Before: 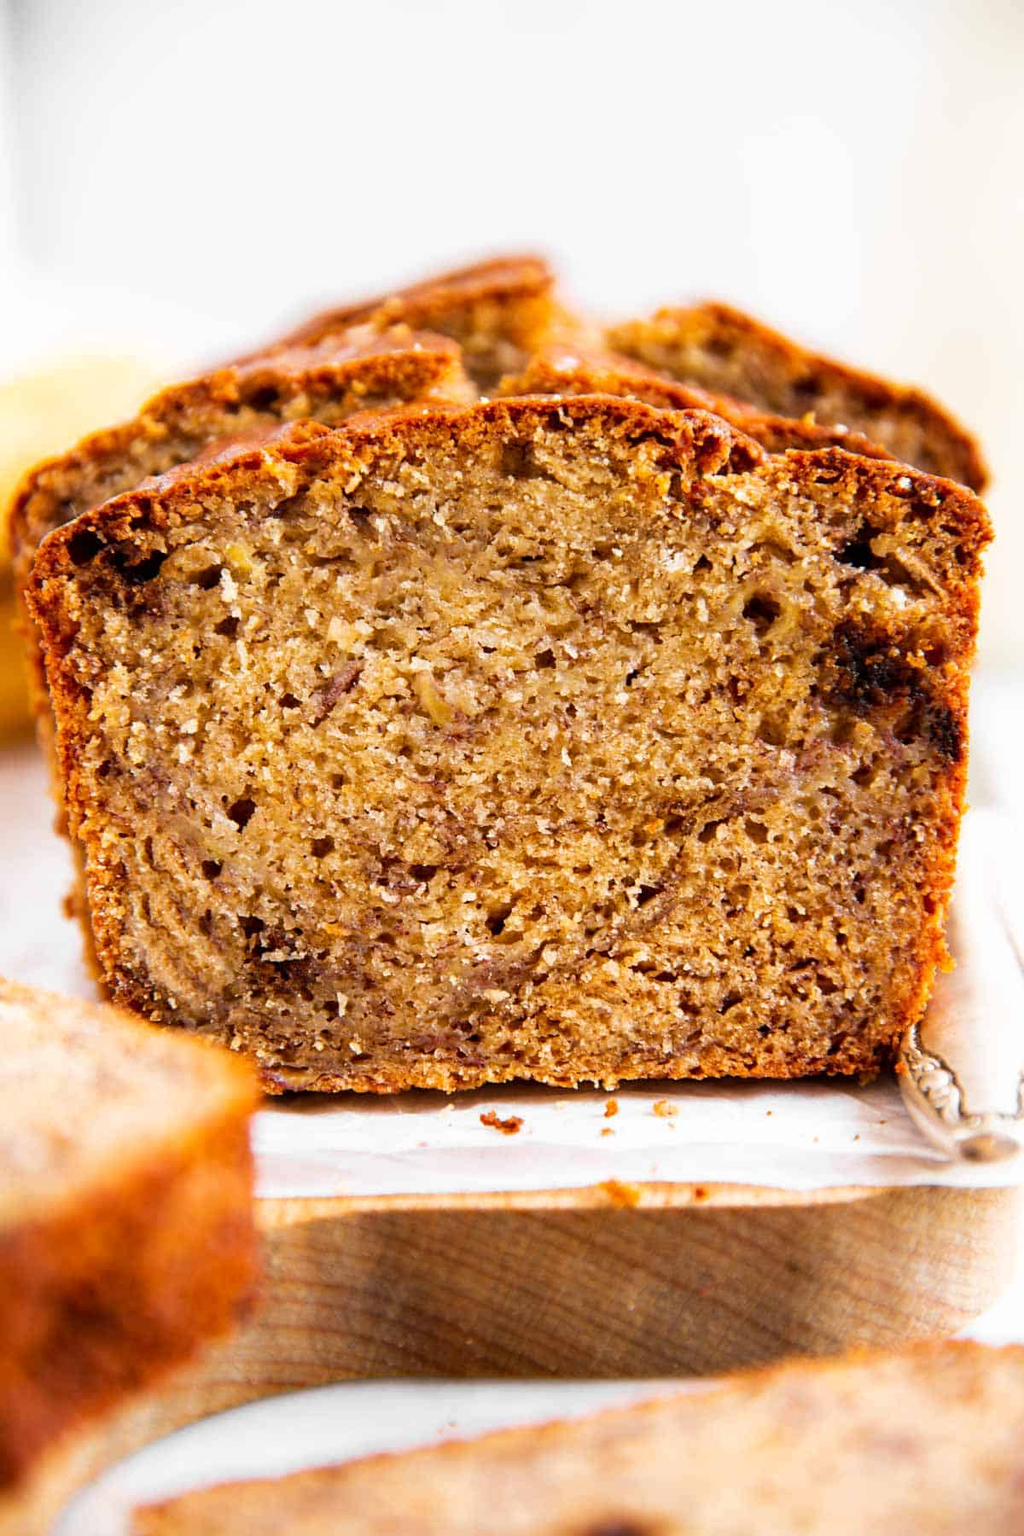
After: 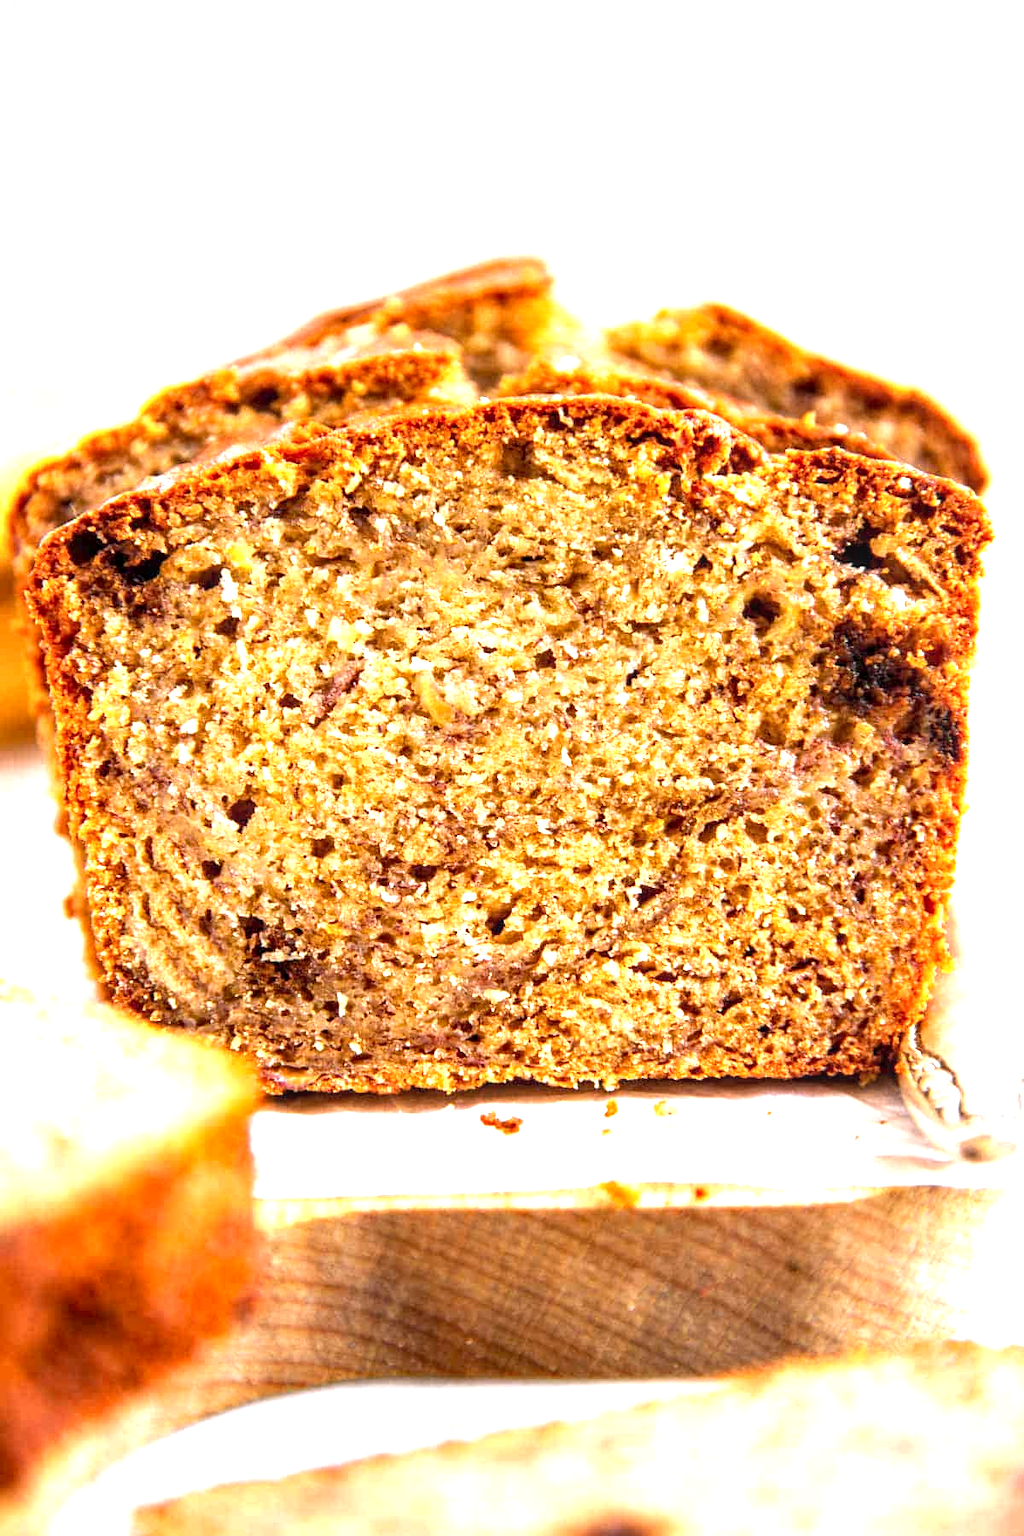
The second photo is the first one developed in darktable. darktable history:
local contrast: detail 130%
exposure: black level correction 0.001, exposure 0.956 EV, compensate highlight preservation false
